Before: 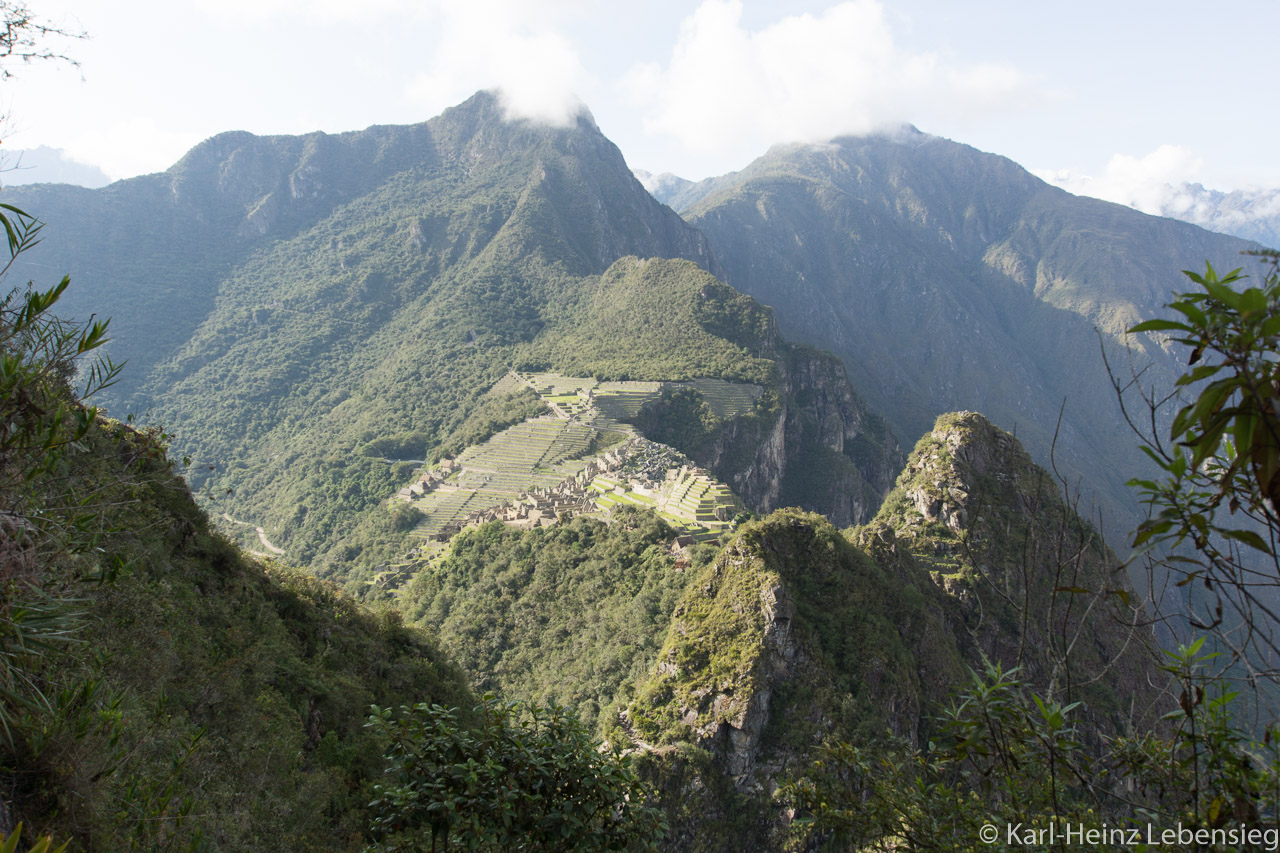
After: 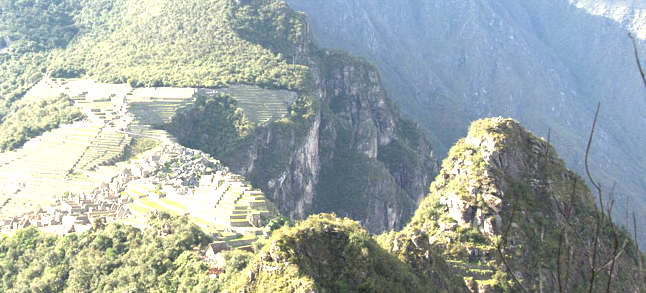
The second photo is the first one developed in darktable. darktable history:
exposure: black level correction 0, exposure 1.392 EV, compensate highlight preservation false
crop: left 36.407%, top 34.498%, right 13.097%, bottom 31.088%
